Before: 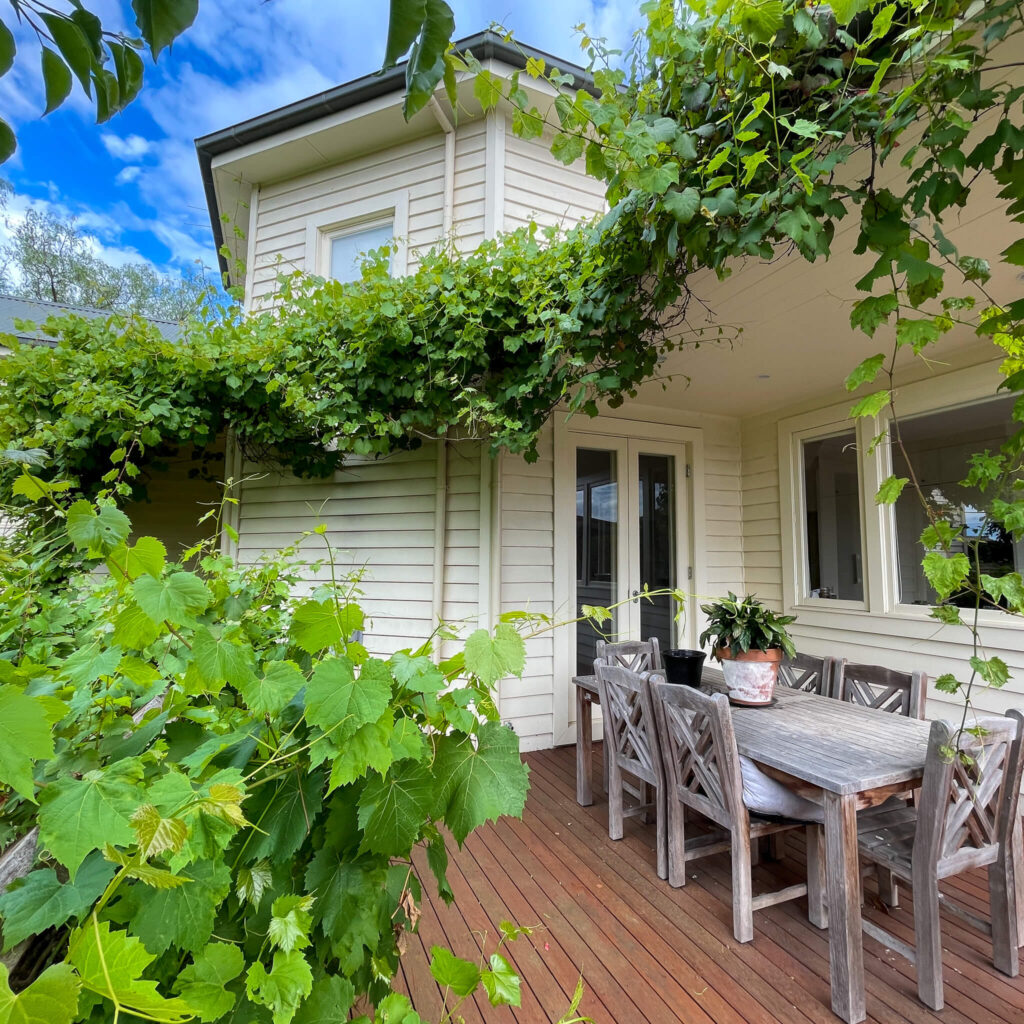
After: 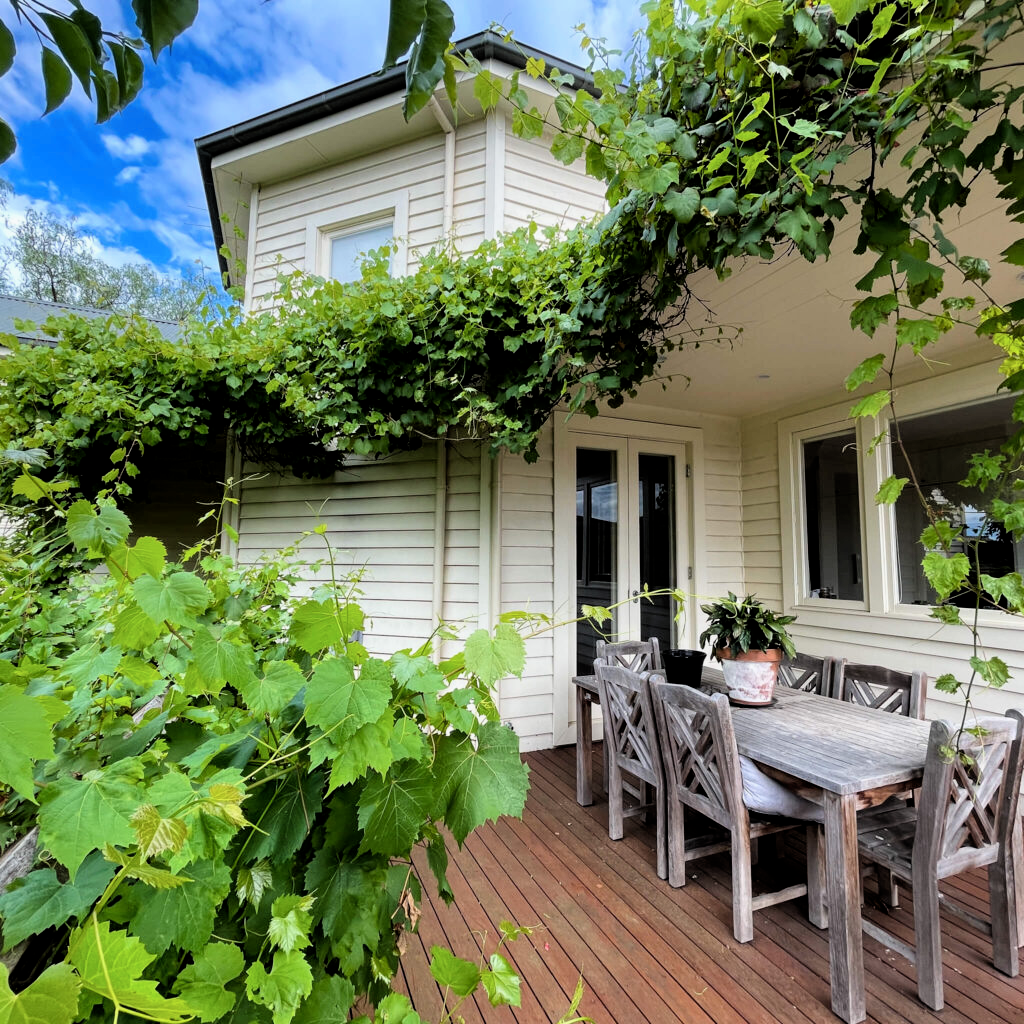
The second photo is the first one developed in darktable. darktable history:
filmic rgb: black relative exposure -6.35 EV, white relative exposure 2.79 EV, target black luminance 0%, hardness 4.55, latitude 67.57%, contrast 1.278, shadows ↔ highlights balance -3.38%
